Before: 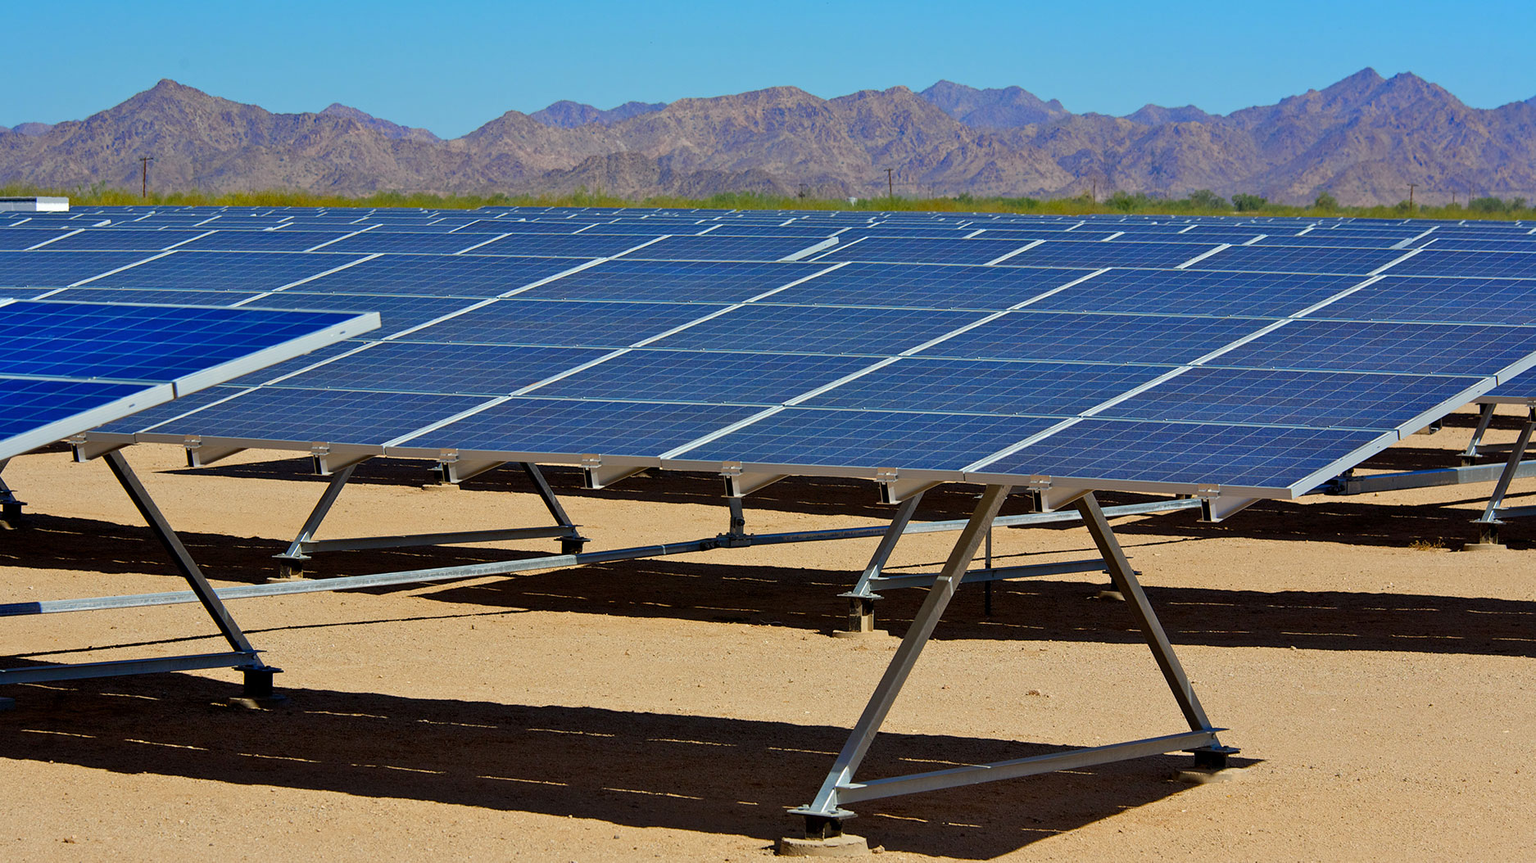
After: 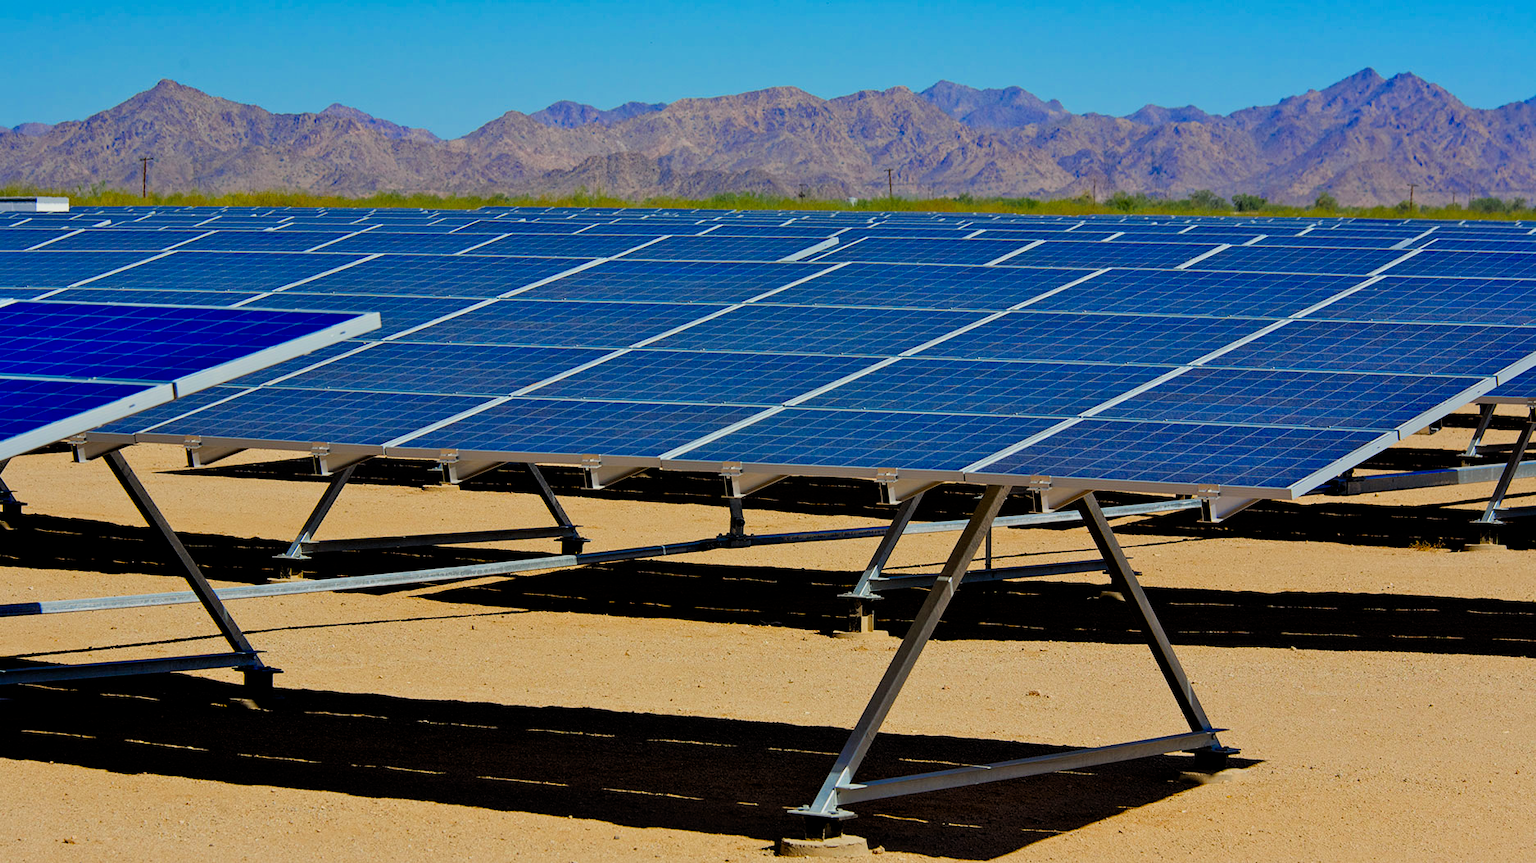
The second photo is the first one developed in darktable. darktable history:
filmic rgb: black relative exposure -7.75 EV, white relative exposure 4.4 EV, threshold 3 EV, target black luminance 0%, hardness 3.76, latitude 50.51%, contrast 1.074, highlights saturation mix 10%, shadows ↔ highlights balance -0.22%, color science v4 (2020), enable highlight reconstruction true
split-toning: shadows › saturation 0.61, highlights › saturation 0.58, balance -28.74, compress 87.36%
